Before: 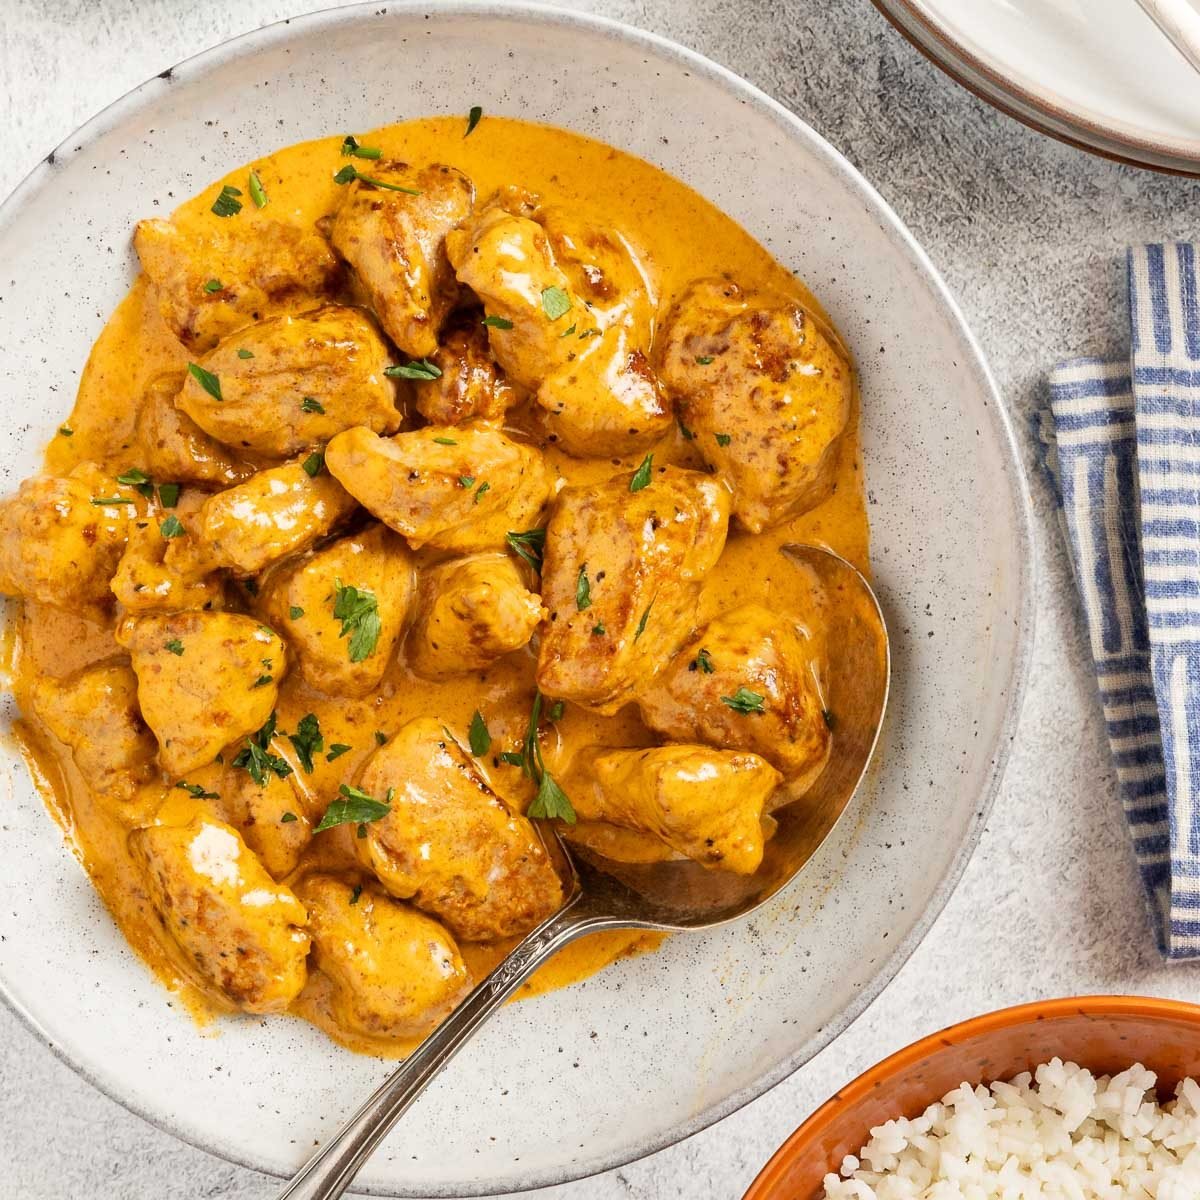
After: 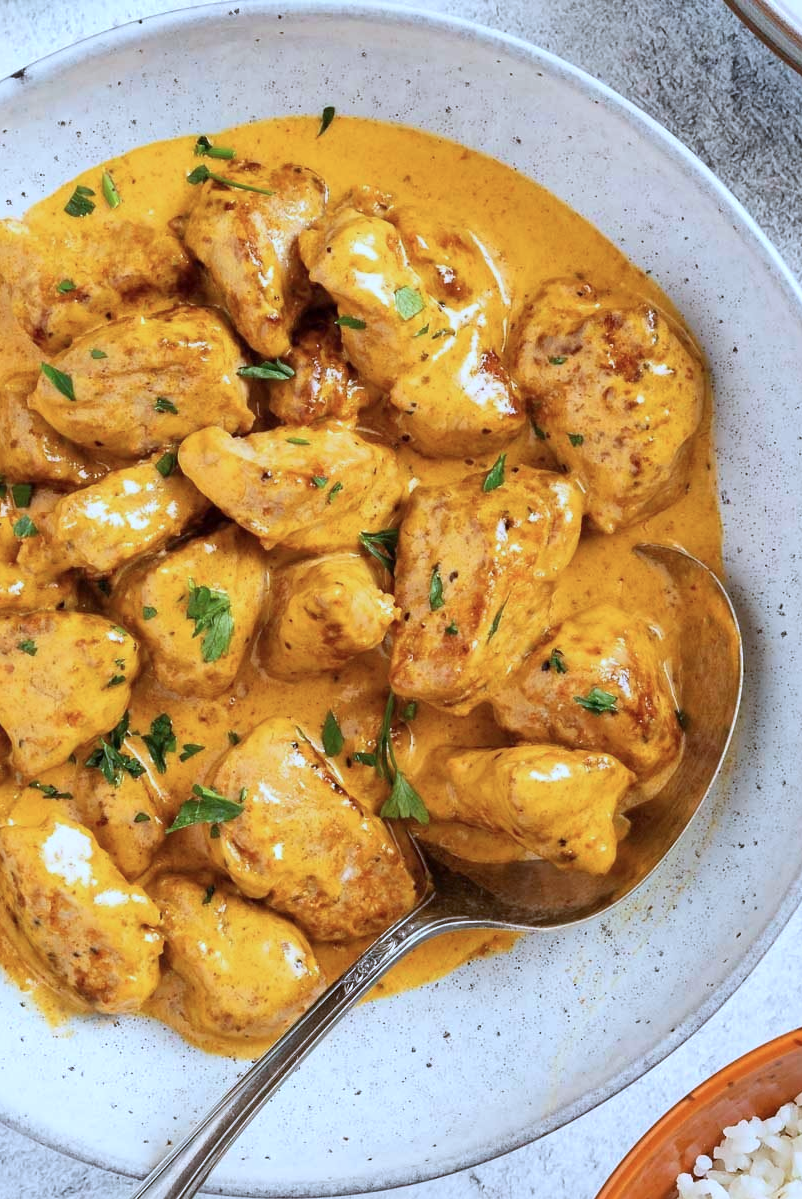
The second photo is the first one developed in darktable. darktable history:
crop and rotate: left 12.332%, right 20.761%
color calibration: illuminant custom, x 0.387, y 0.387, temperature 3801.26 K
